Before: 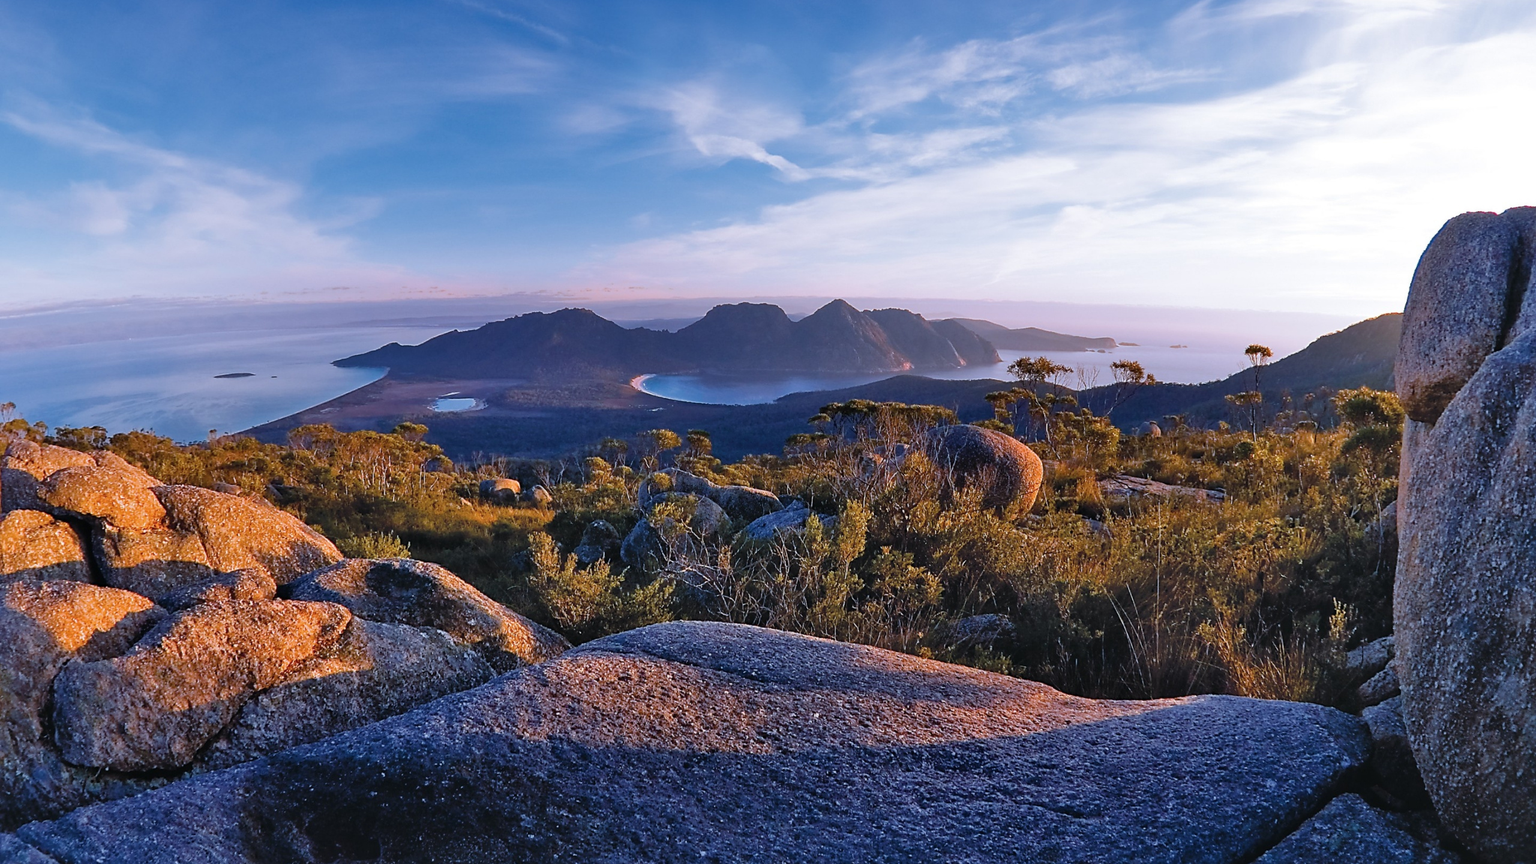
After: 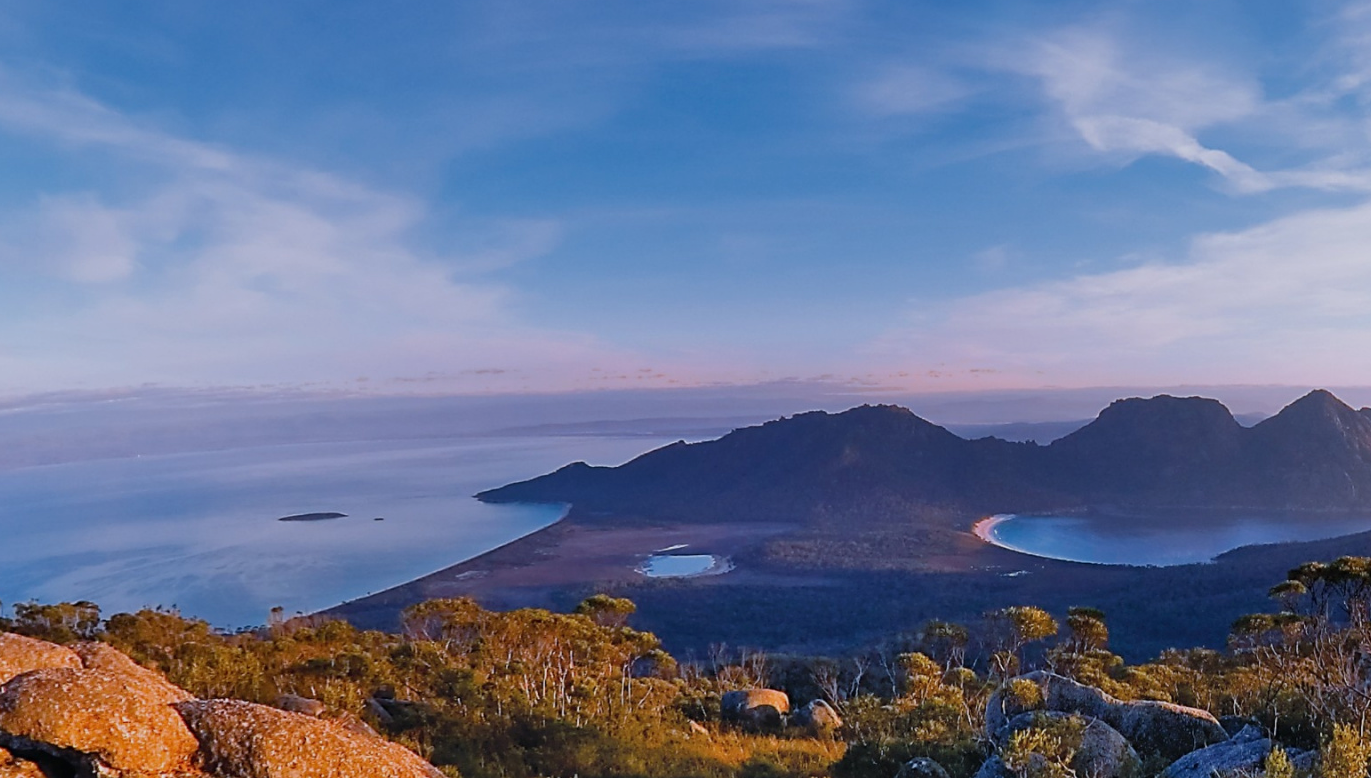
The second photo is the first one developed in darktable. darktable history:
crop and rotate: left 3.066%, top 7.61%, right 43.348%, bottom 38.297%
shadows and highlights: radius 119.98, shadows 22.03, white point adjustment -9.71, highlights -12.74, soften with gaussian
